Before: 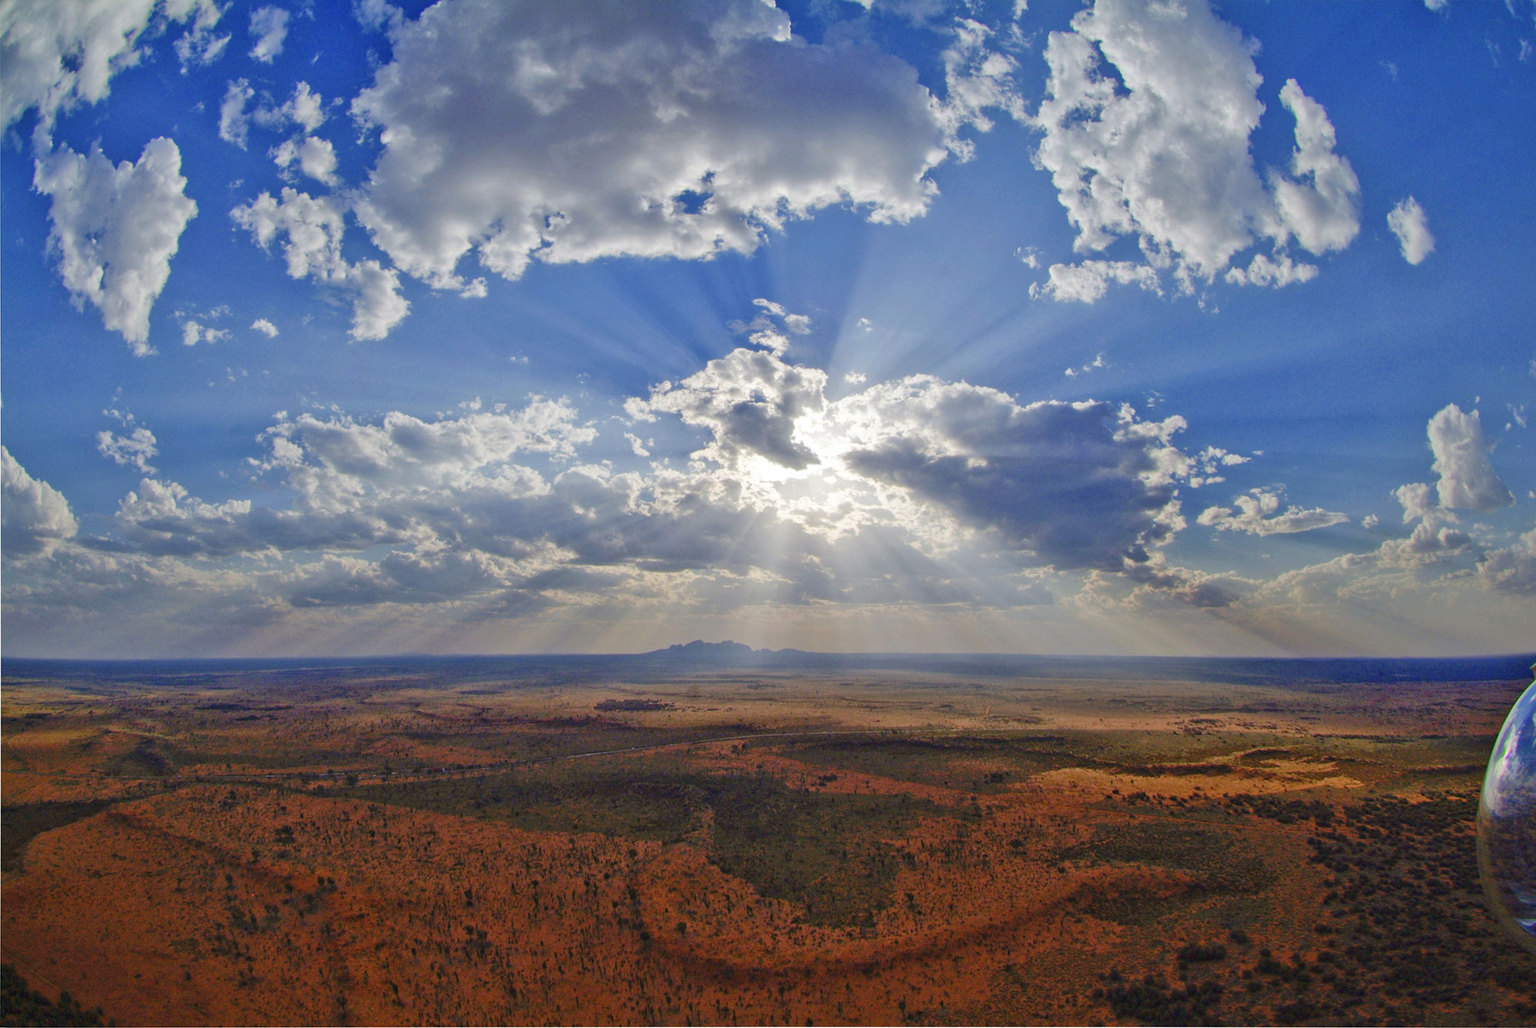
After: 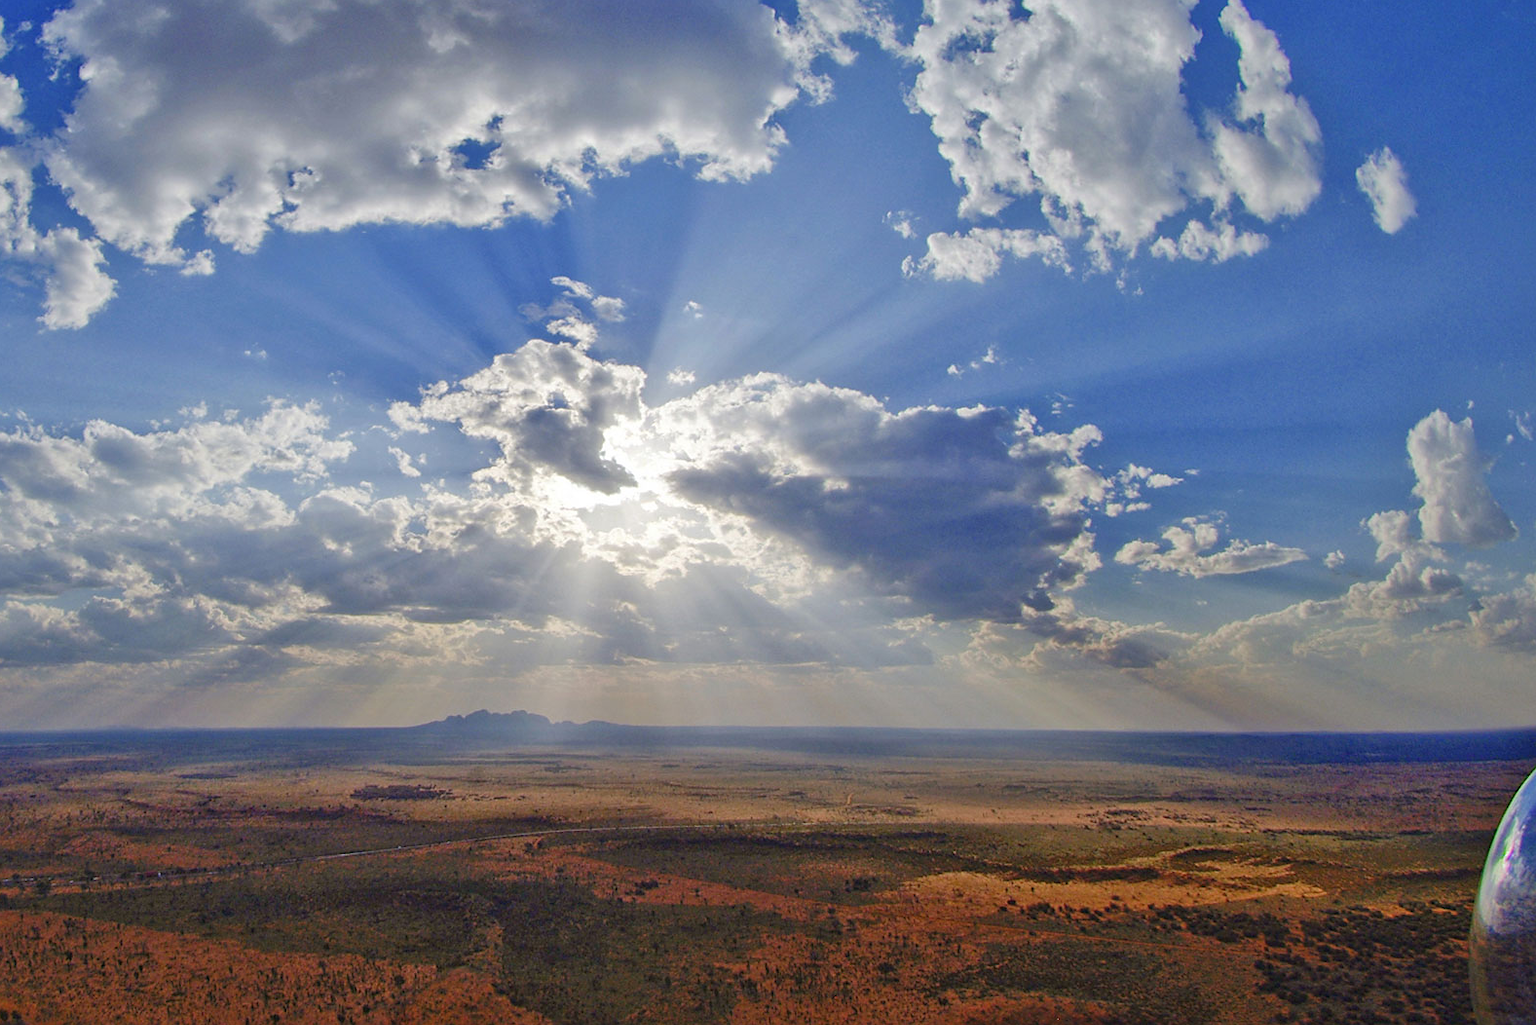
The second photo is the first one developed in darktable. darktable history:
crop and rotate: left 20.74%, top 7.912%, right 0.375%, bottom 13.378%
sharpen: radius 1.559, amount 0.373, threshold 1.271
